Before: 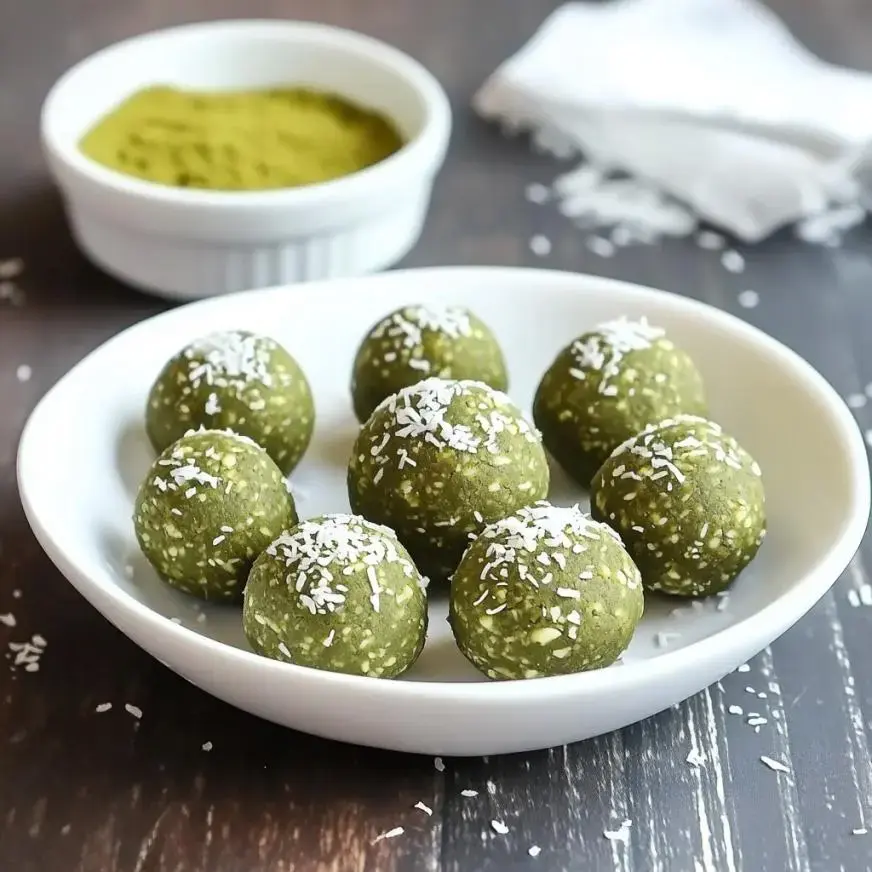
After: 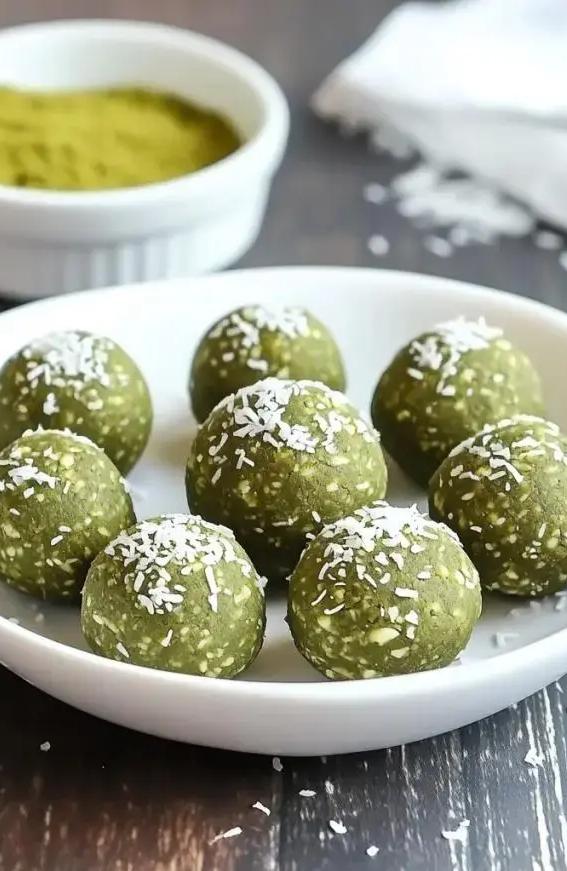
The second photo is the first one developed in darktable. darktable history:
crop and rotate: left 18.651%, right 16.243%
